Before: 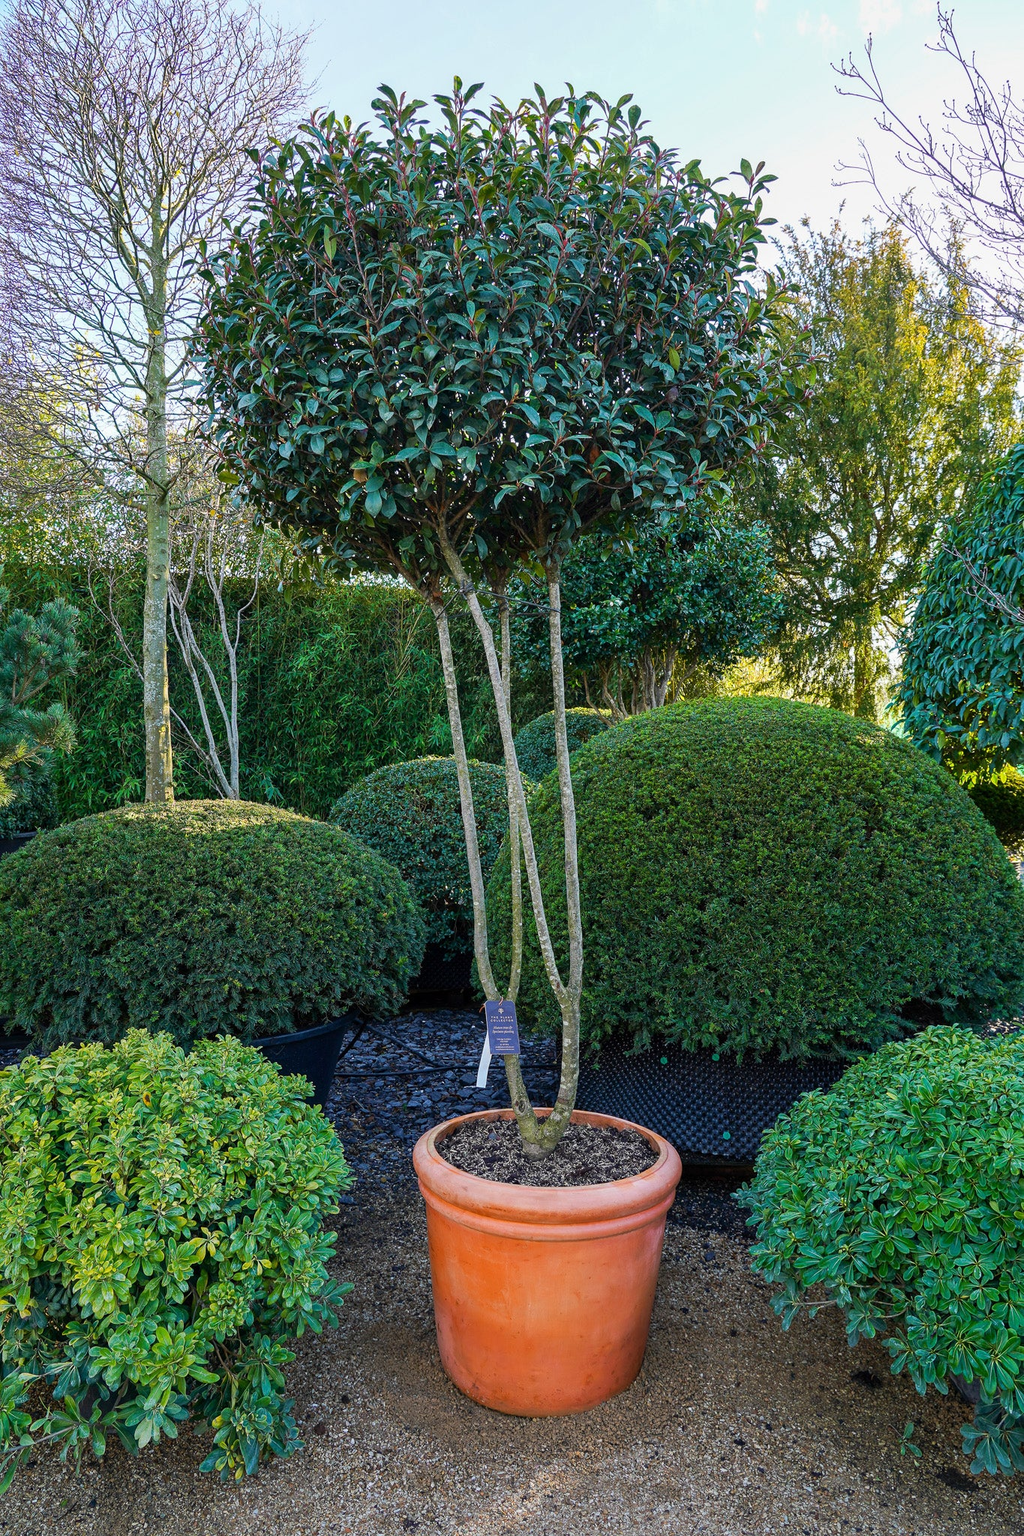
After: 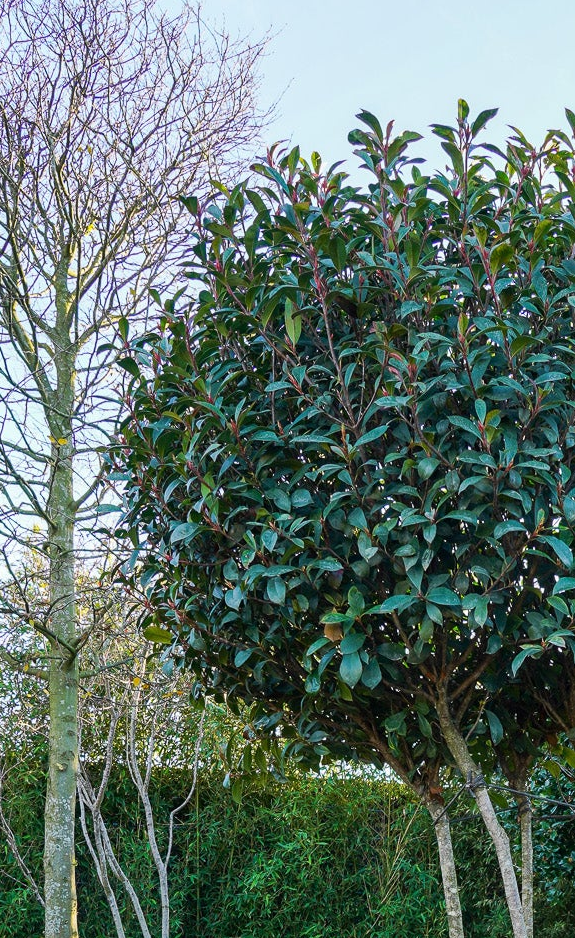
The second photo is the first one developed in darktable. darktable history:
crop and rotate: left 10.795%, top 0.115%, right 47.013%, bottom 54.049%
